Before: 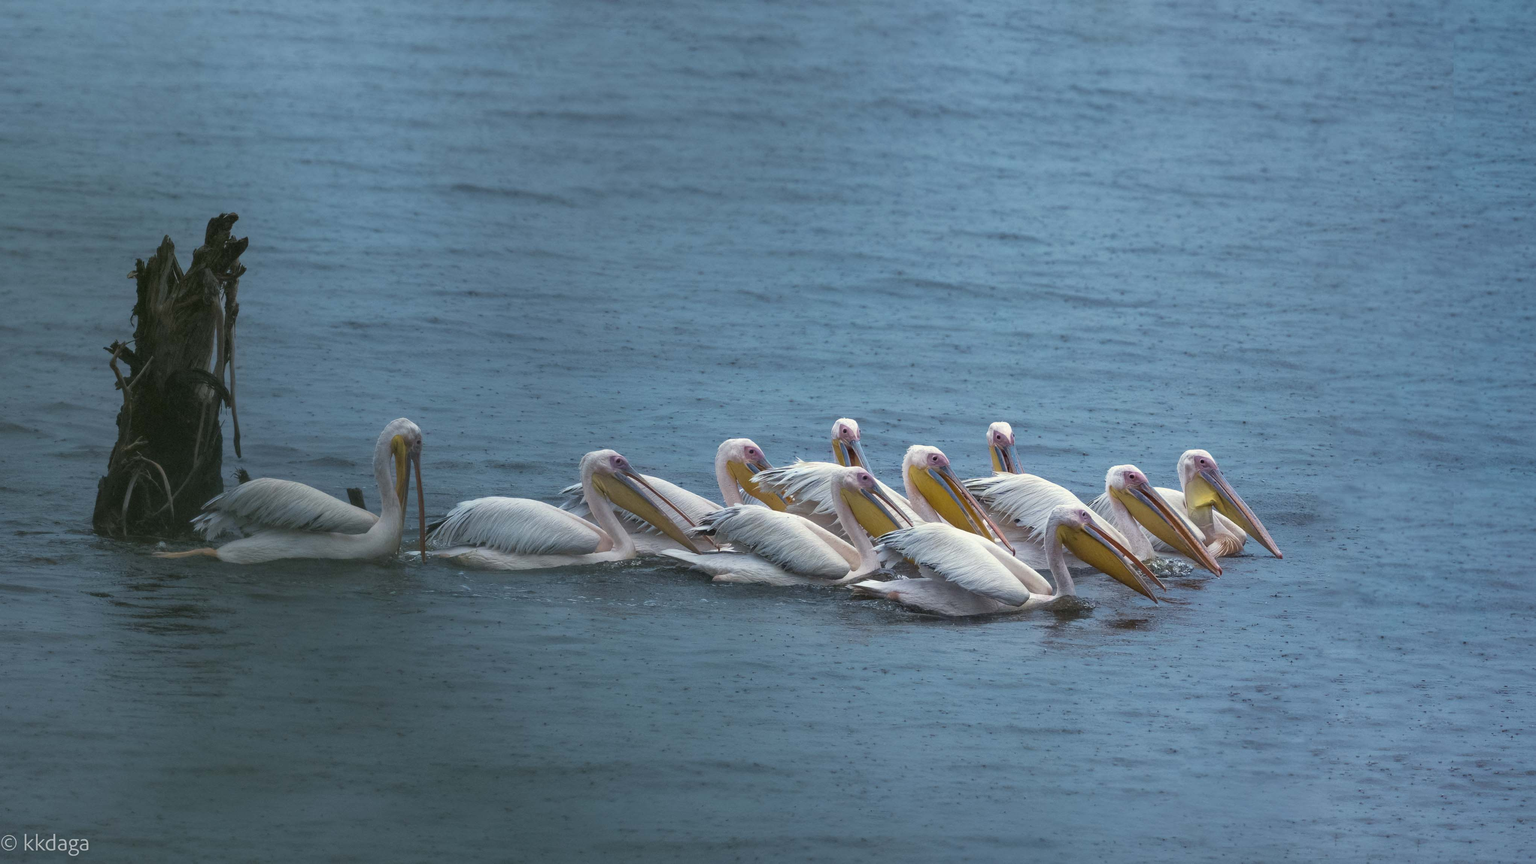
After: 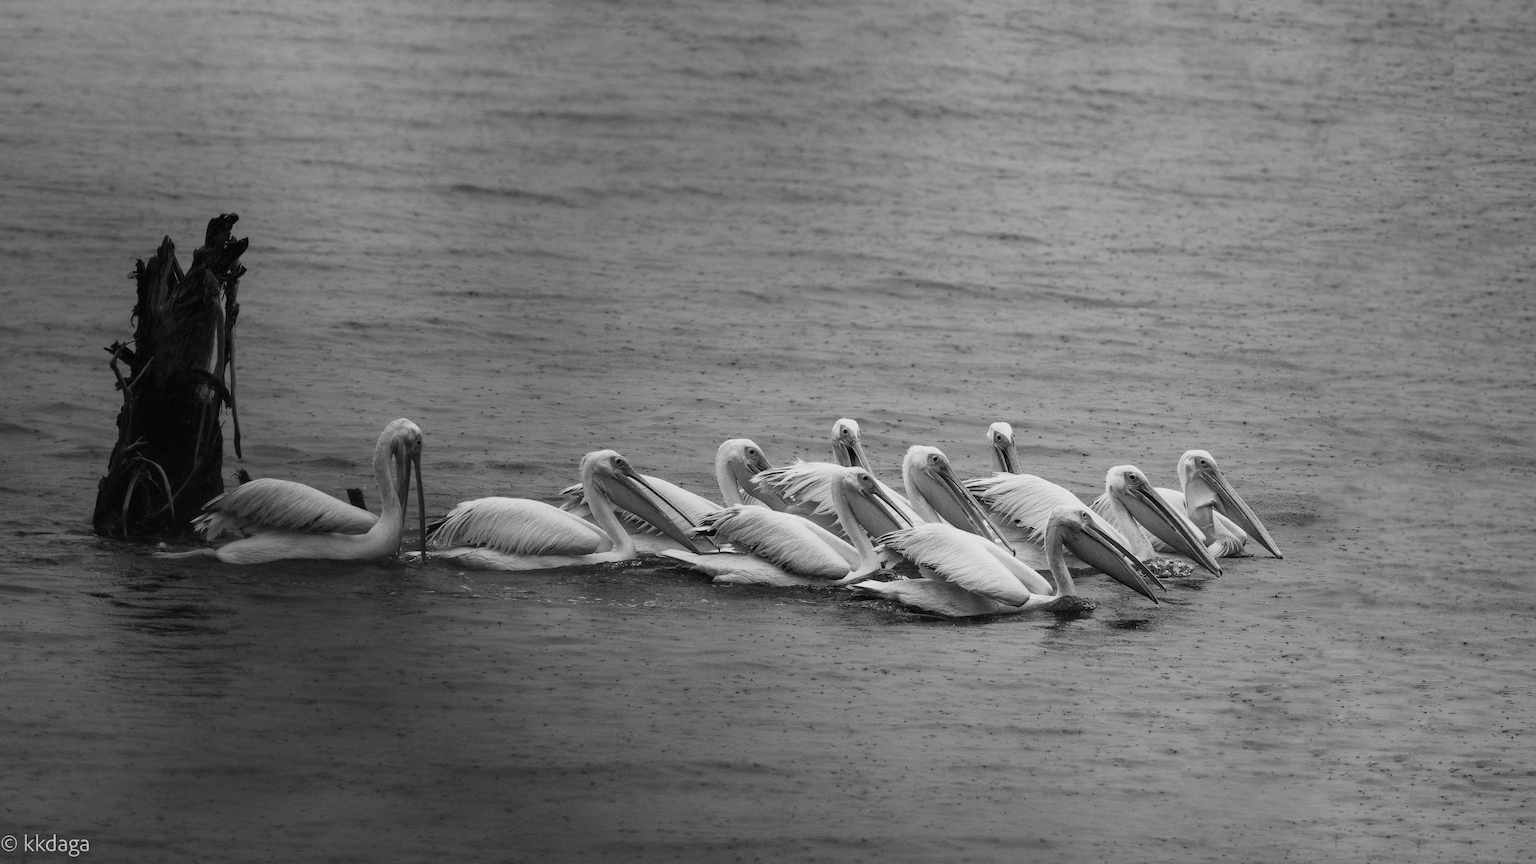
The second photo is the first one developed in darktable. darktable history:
monochrome: on, module defaults
sigmoid: contrast 1.8, skew -0.2, preserve hue 0%, red attenuation 0.1, red rotation 0.035, green attenuation 0.1, green rotation -0.017, blue attenuation 0.15, blue rotation -0.052, base primaries Rec2020
